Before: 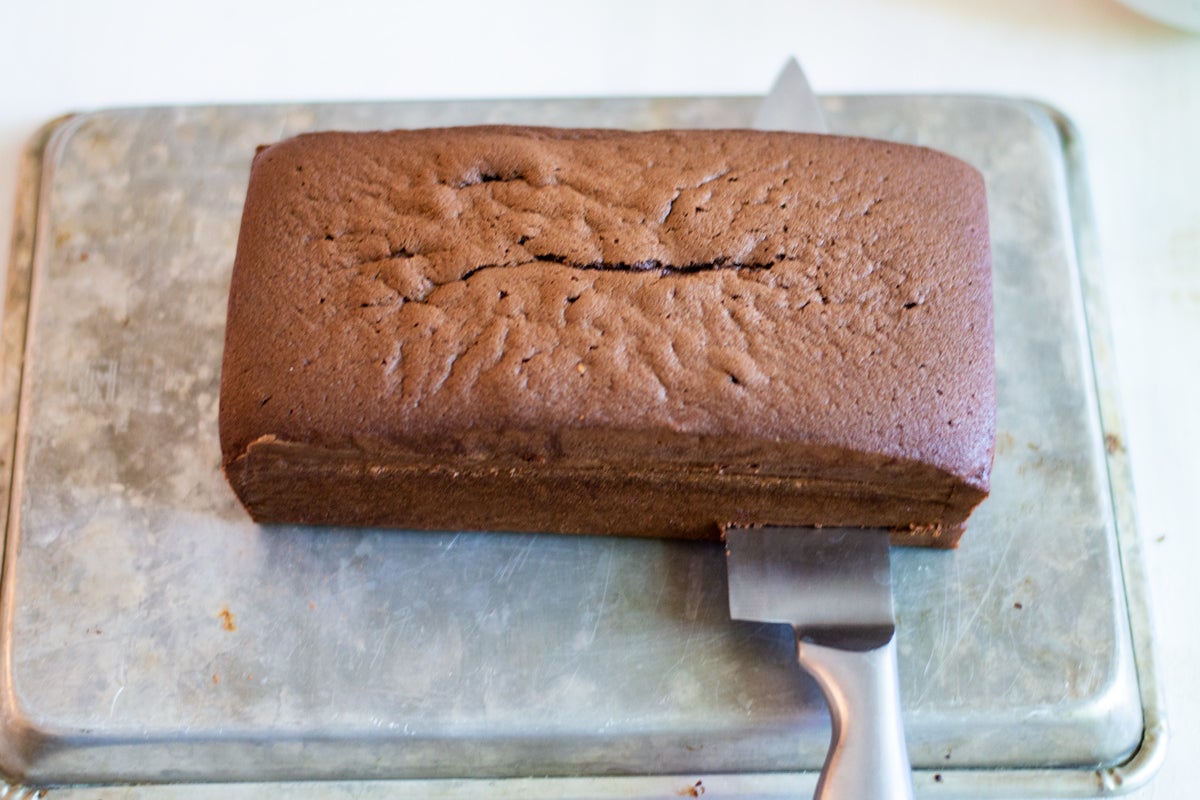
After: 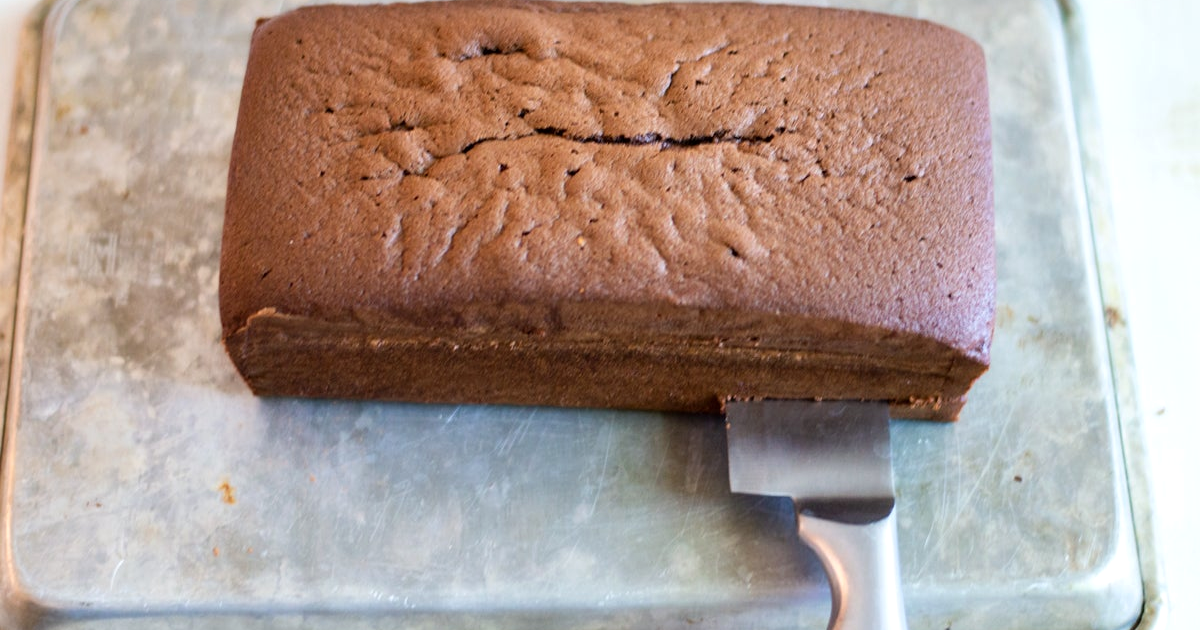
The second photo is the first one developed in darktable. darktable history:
crop and rotate: top 15.919%, bottom 5.33%
exposure: exposure 0.152 EV, compensate exposure bias true, compensate highlight preservation false
